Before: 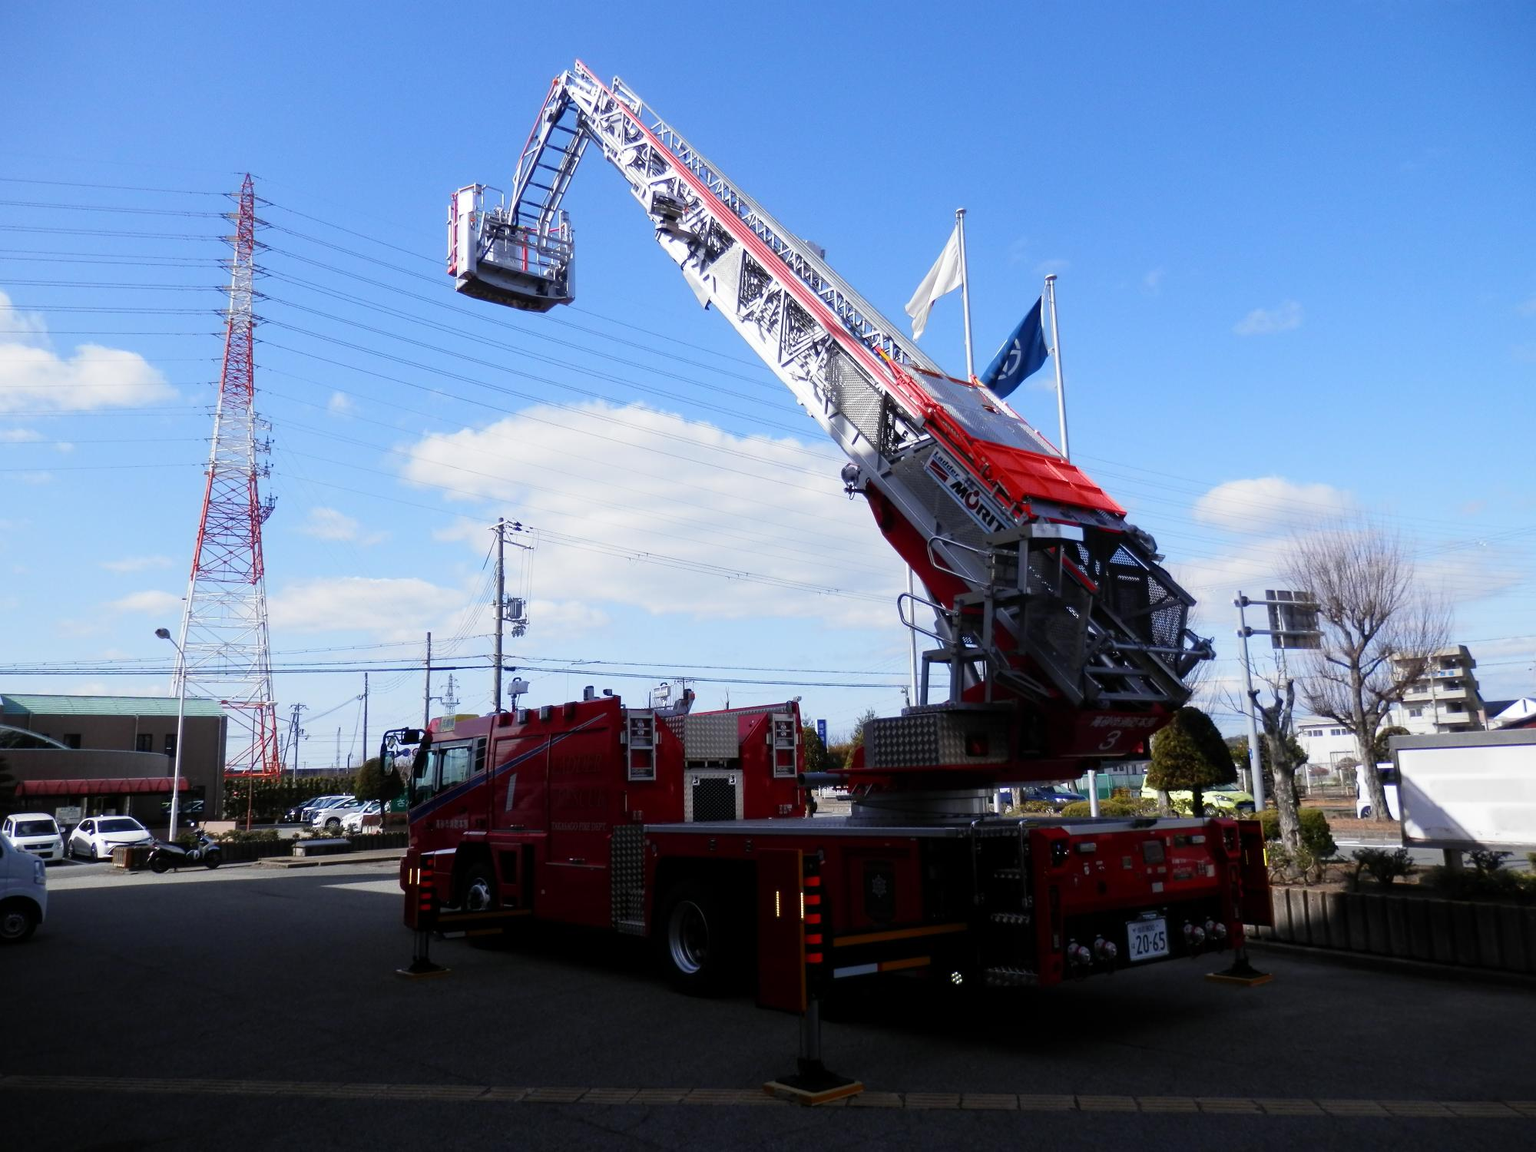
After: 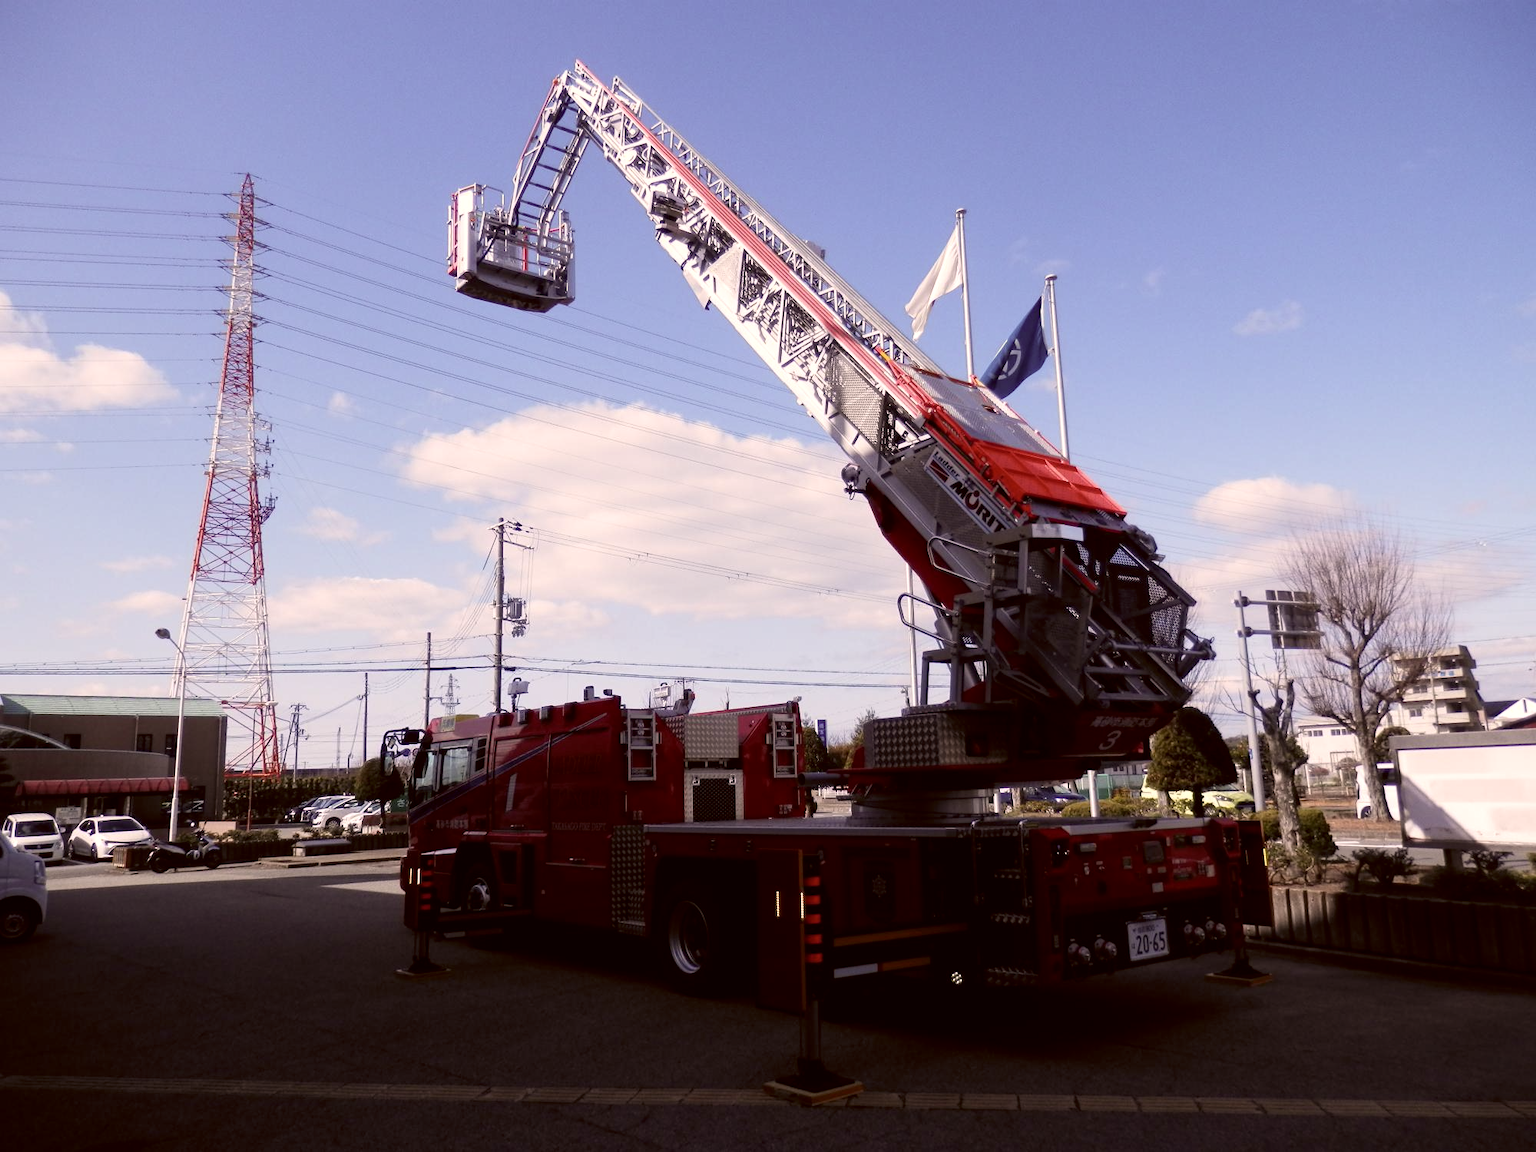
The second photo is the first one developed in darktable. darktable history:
color correction: highlights a* 10.24, highlights b* 9.68, shadows a* 8.71, shadows b* 7.89, saturation 0.795
local contrast: highlights 105%, shadows 100%, detail 120%, midtone range 0.2
